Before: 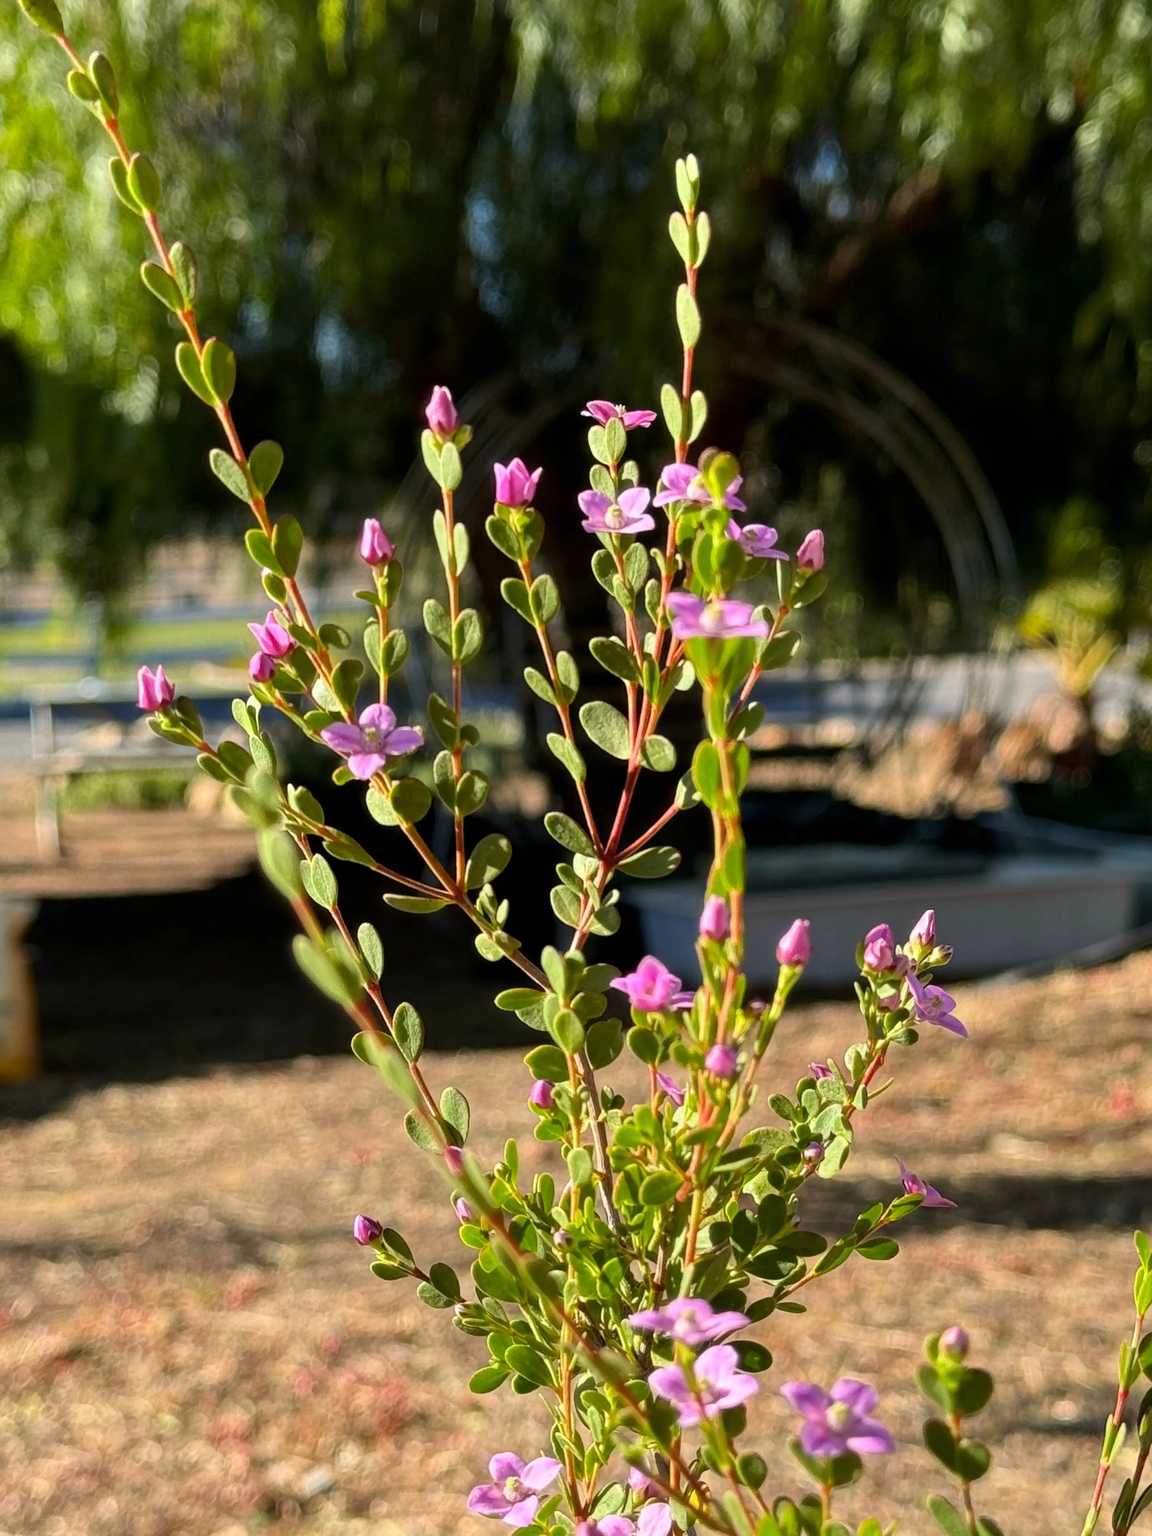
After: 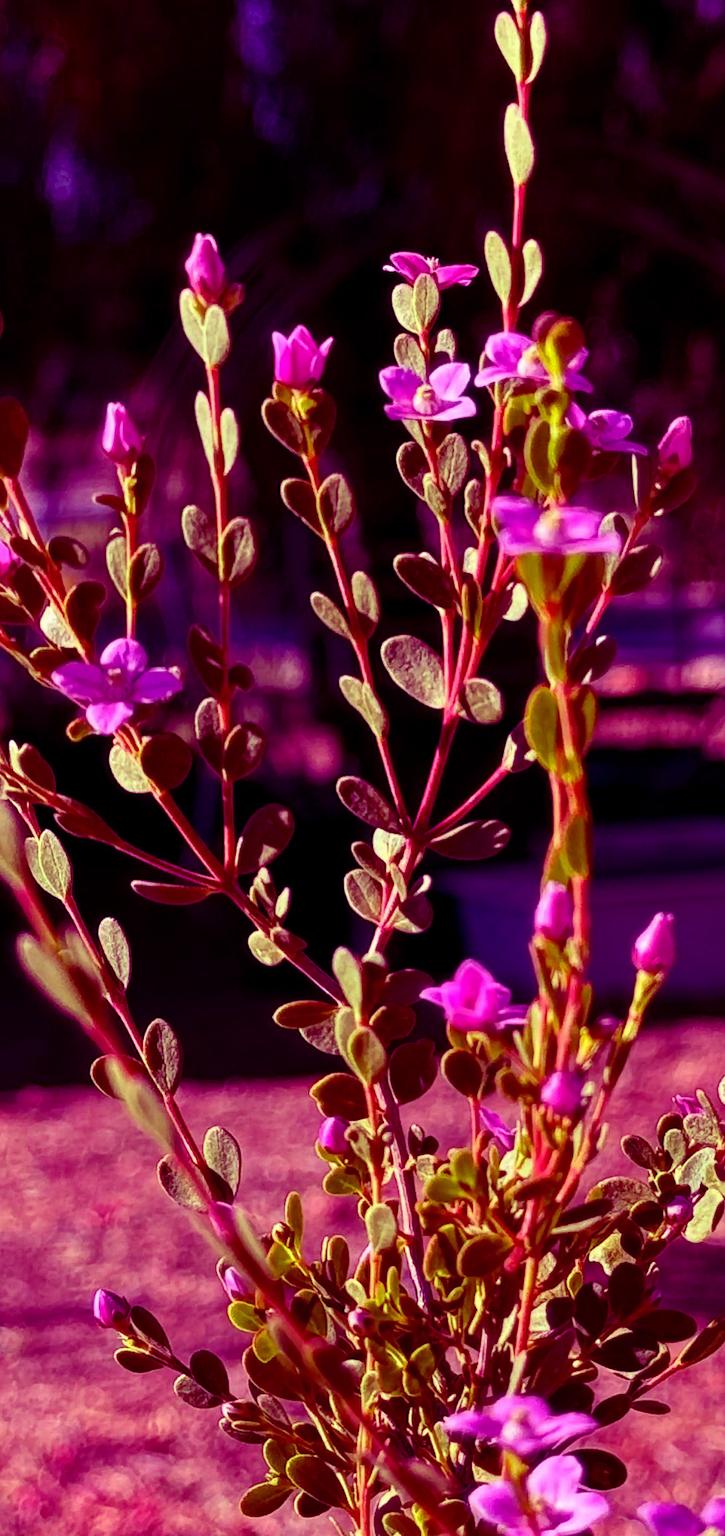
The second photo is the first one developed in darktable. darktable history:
crop and rotate: angle 0.02°, left 24.353%, top 13.219%, right 26.156%, bottom 8.224%
color balance: mode lift, gamma, gain (sRGB), lift [1, 1, 0.101, 1]
